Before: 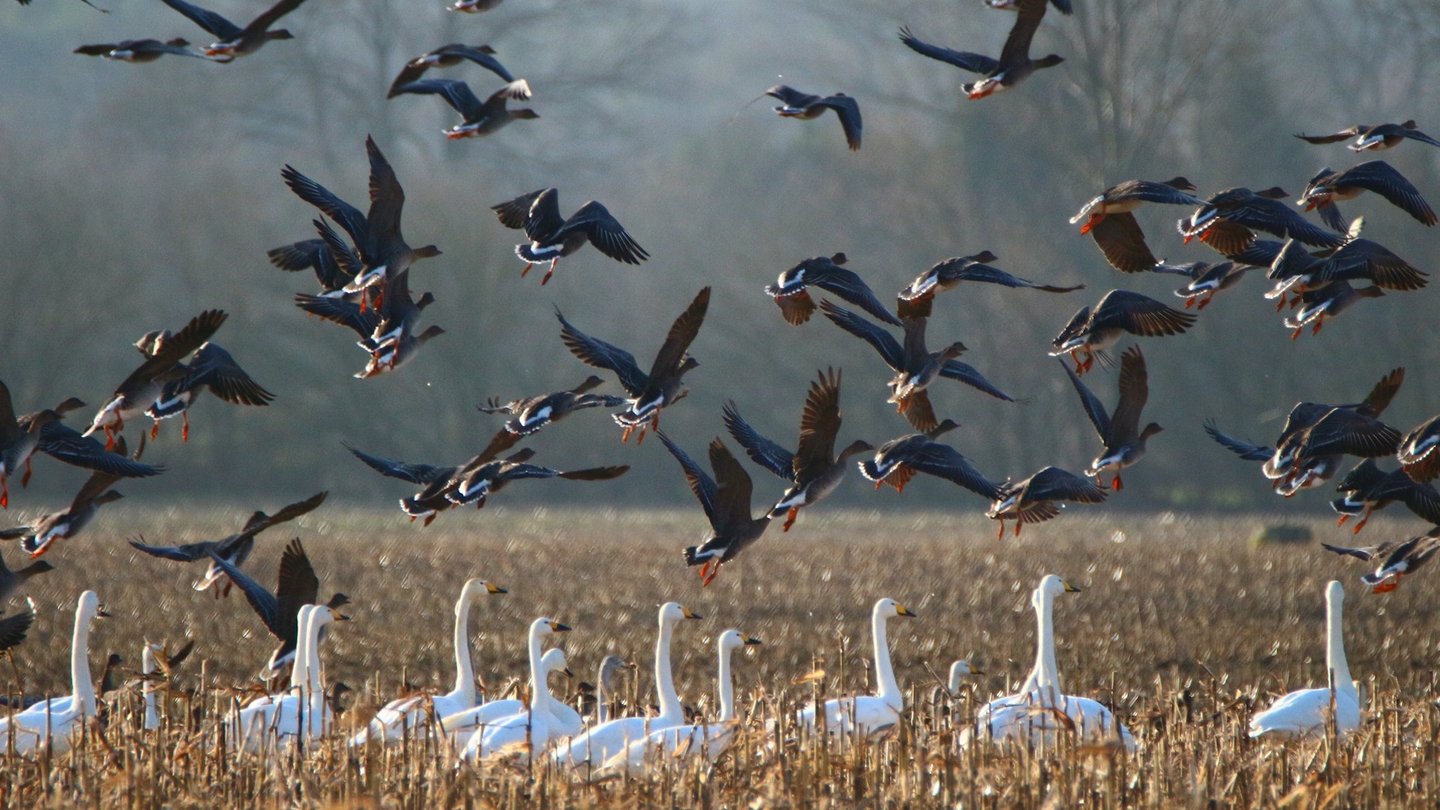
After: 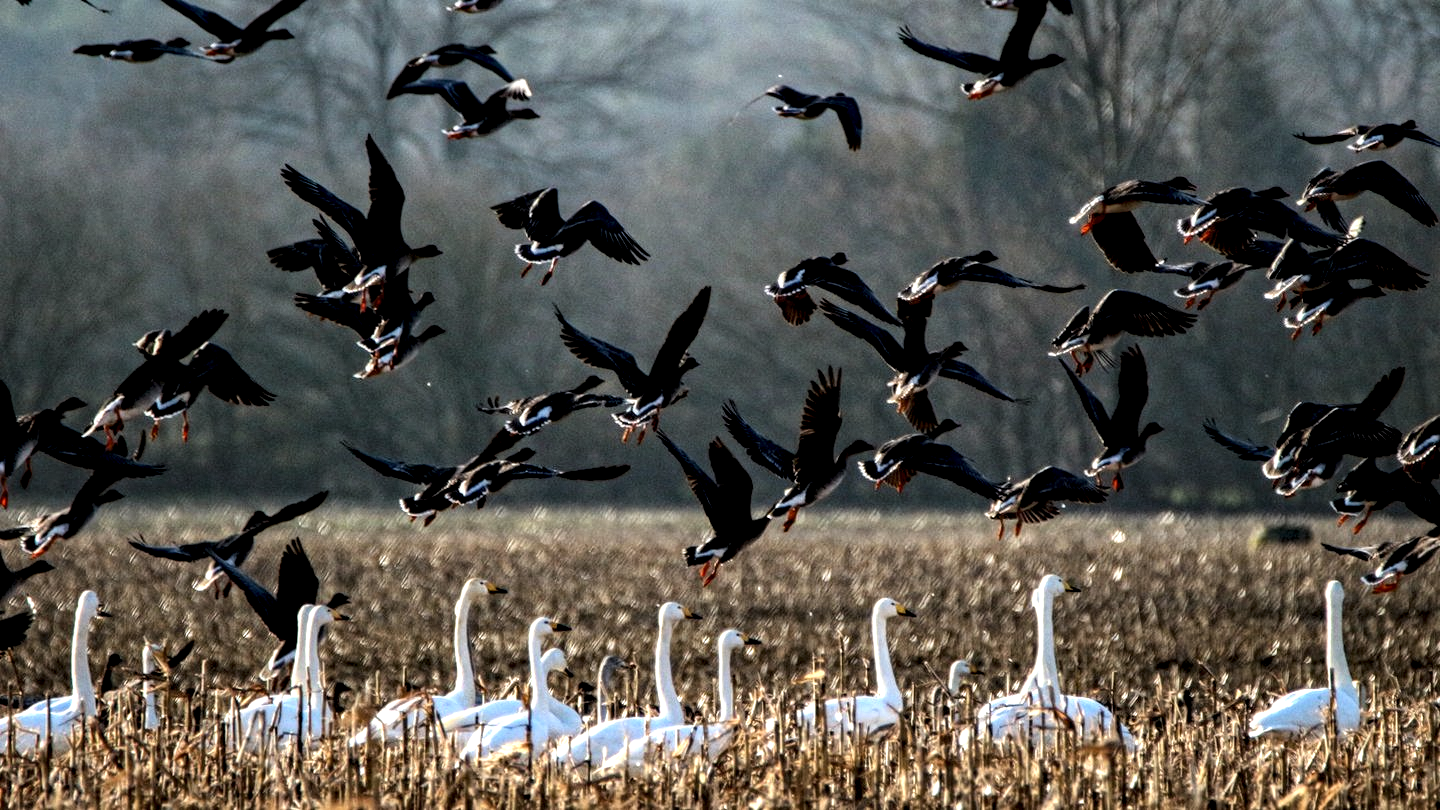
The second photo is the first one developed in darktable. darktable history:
exposure: exposure -0.155 EV, compensate highlight preservation false
filmic rgb: black relative exposure -8.71 EV, white relative exposure 2.71 EV, threshold 3.06 EV, target black luminance 0%, hardness 6.26, latitude 77.1%, contrast 1.327, shadows ↔ highlights balance -0.336%, add noise in highlights 0.001, color science v3 (2019), use custom middle-gray values true, iterations of high-quality reconstruction 0, contrast in highlights soft, enable highlight reconstruction true
haze removal: compatibility mode true, adaptive false
local contrast: highlights 65%, shadows 54%, detail 168%, midtone range 0.51
